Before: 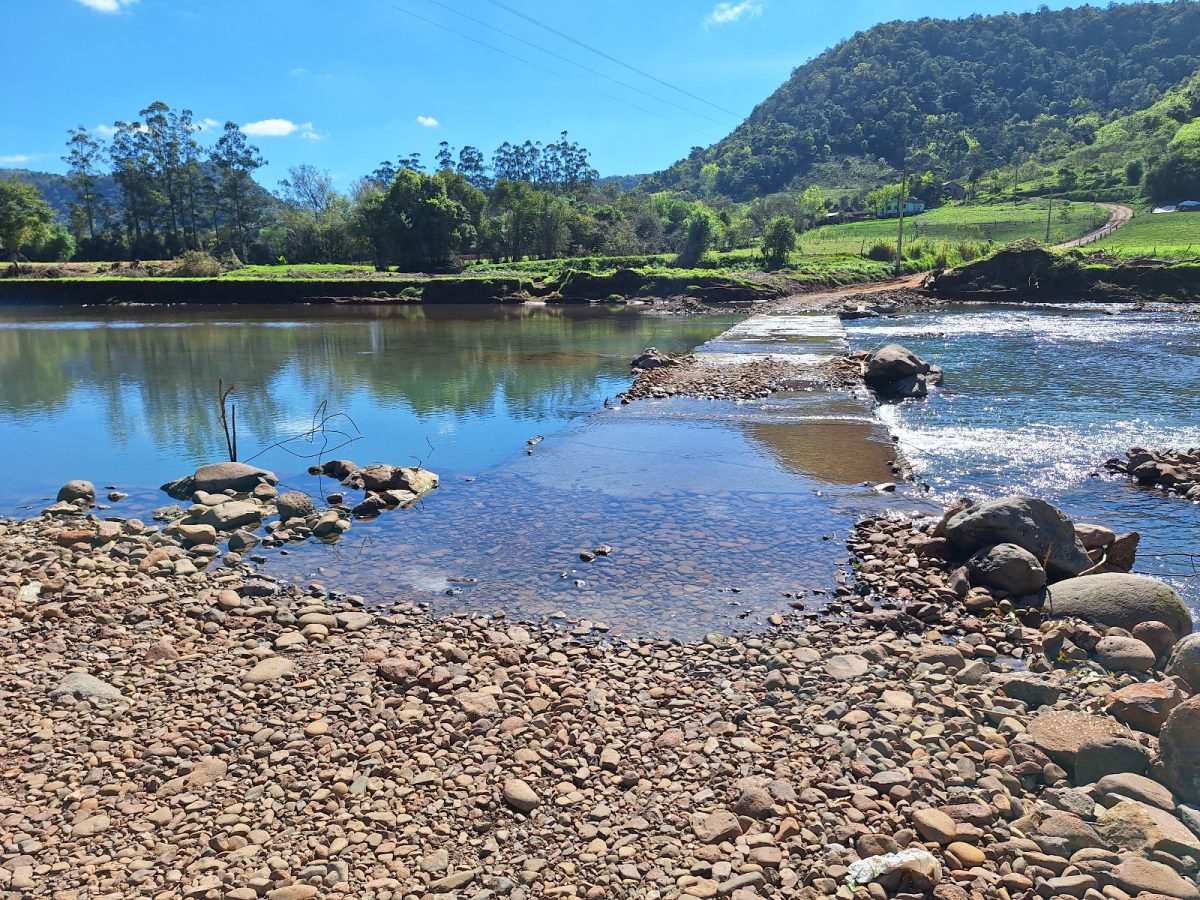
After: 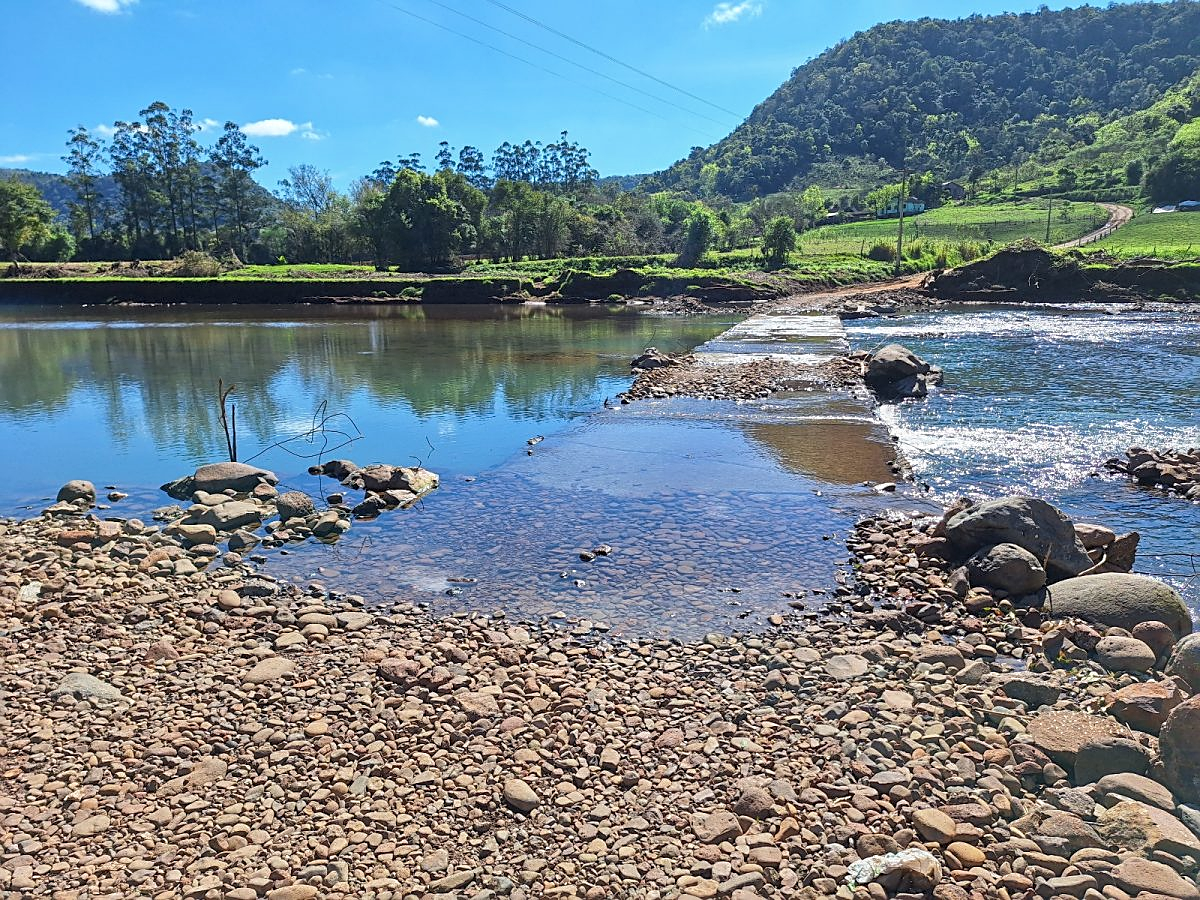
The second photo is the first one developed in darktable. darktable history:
sharpen: radius 1.967
local contrast: detail 115%
